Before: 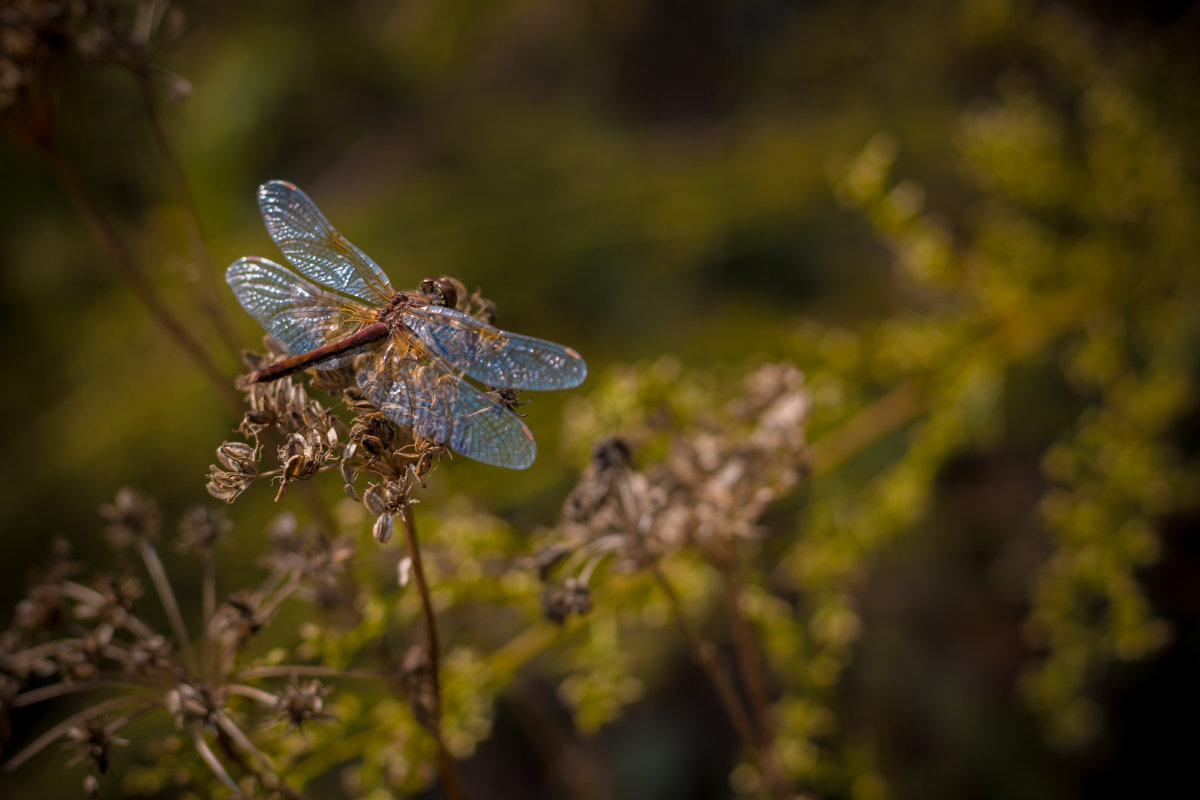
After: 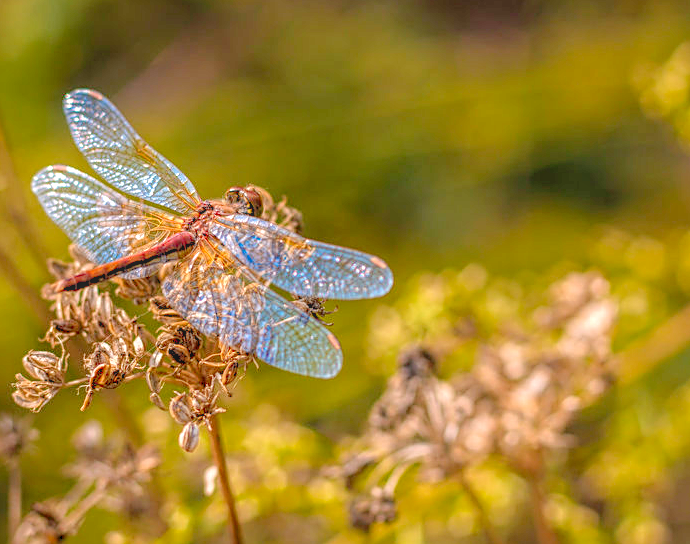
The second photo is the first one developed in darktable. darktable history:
sharpen: on, module defaults
levels: white 99.93%, levels [0.008, 0.318, 0.836]
crop: left 16.211%, top 11.479%, right 26.228%, bottom 20.424%
local contrast: highlights 66%, shadows 34%, detail 166%, midtone range 0.2
